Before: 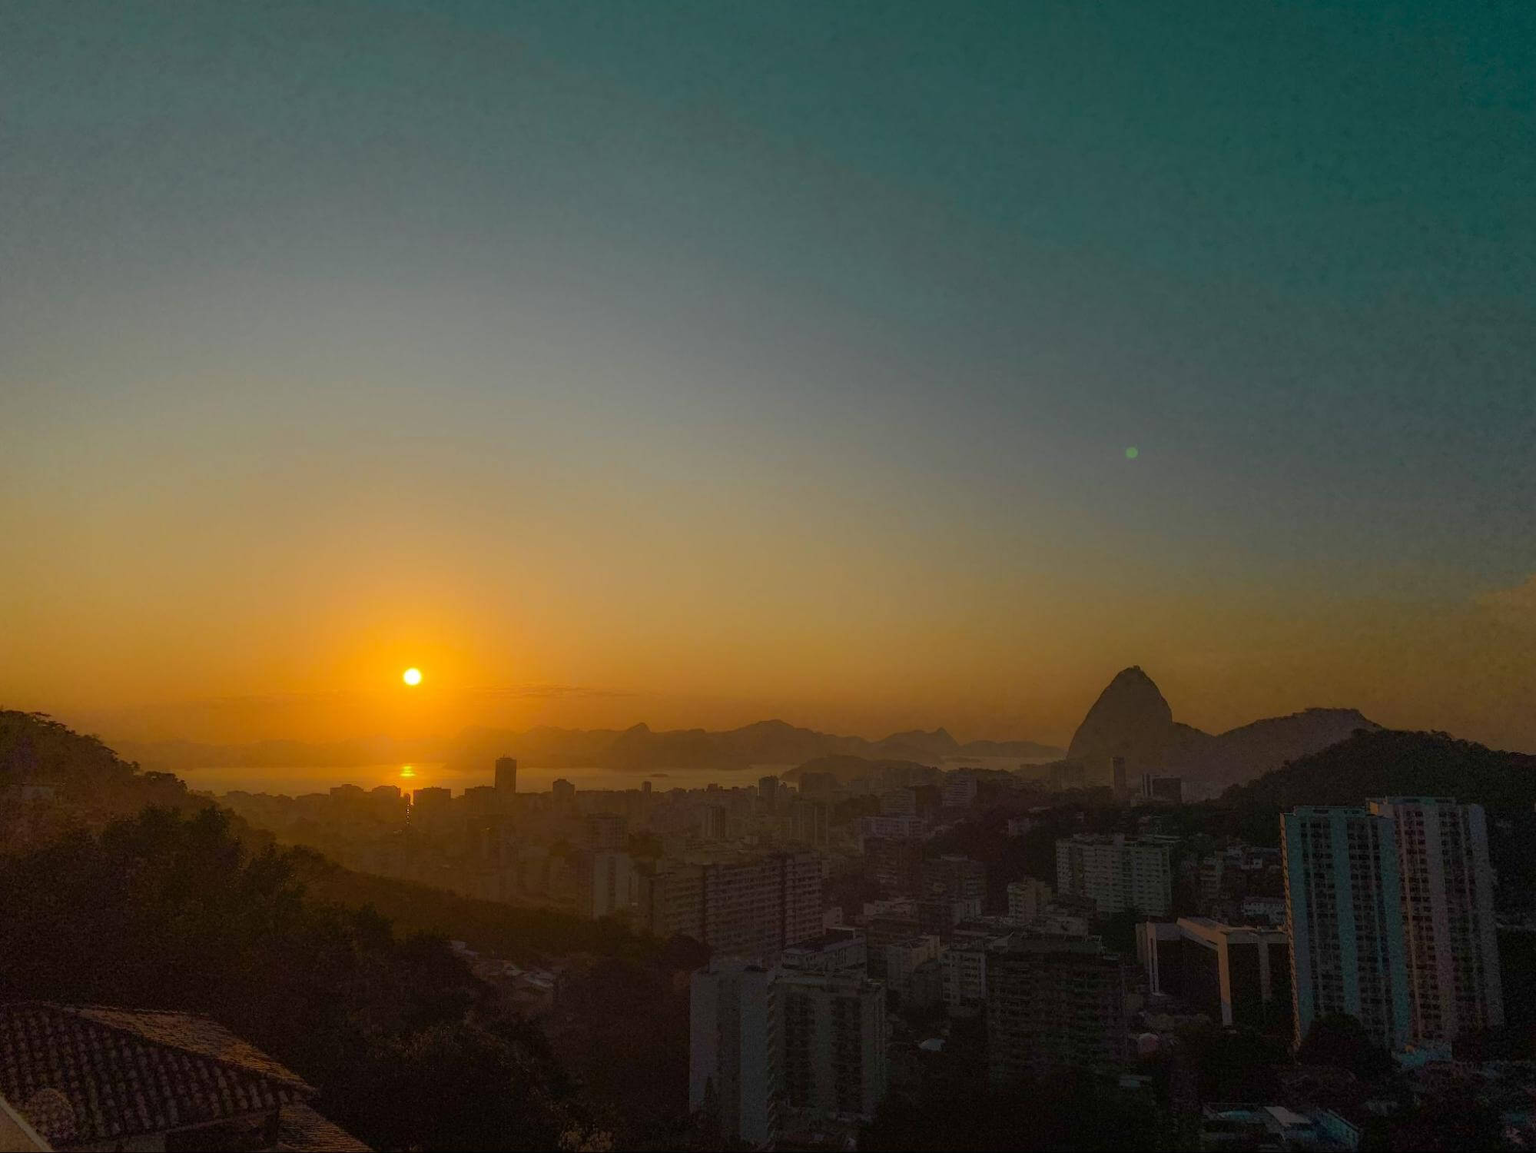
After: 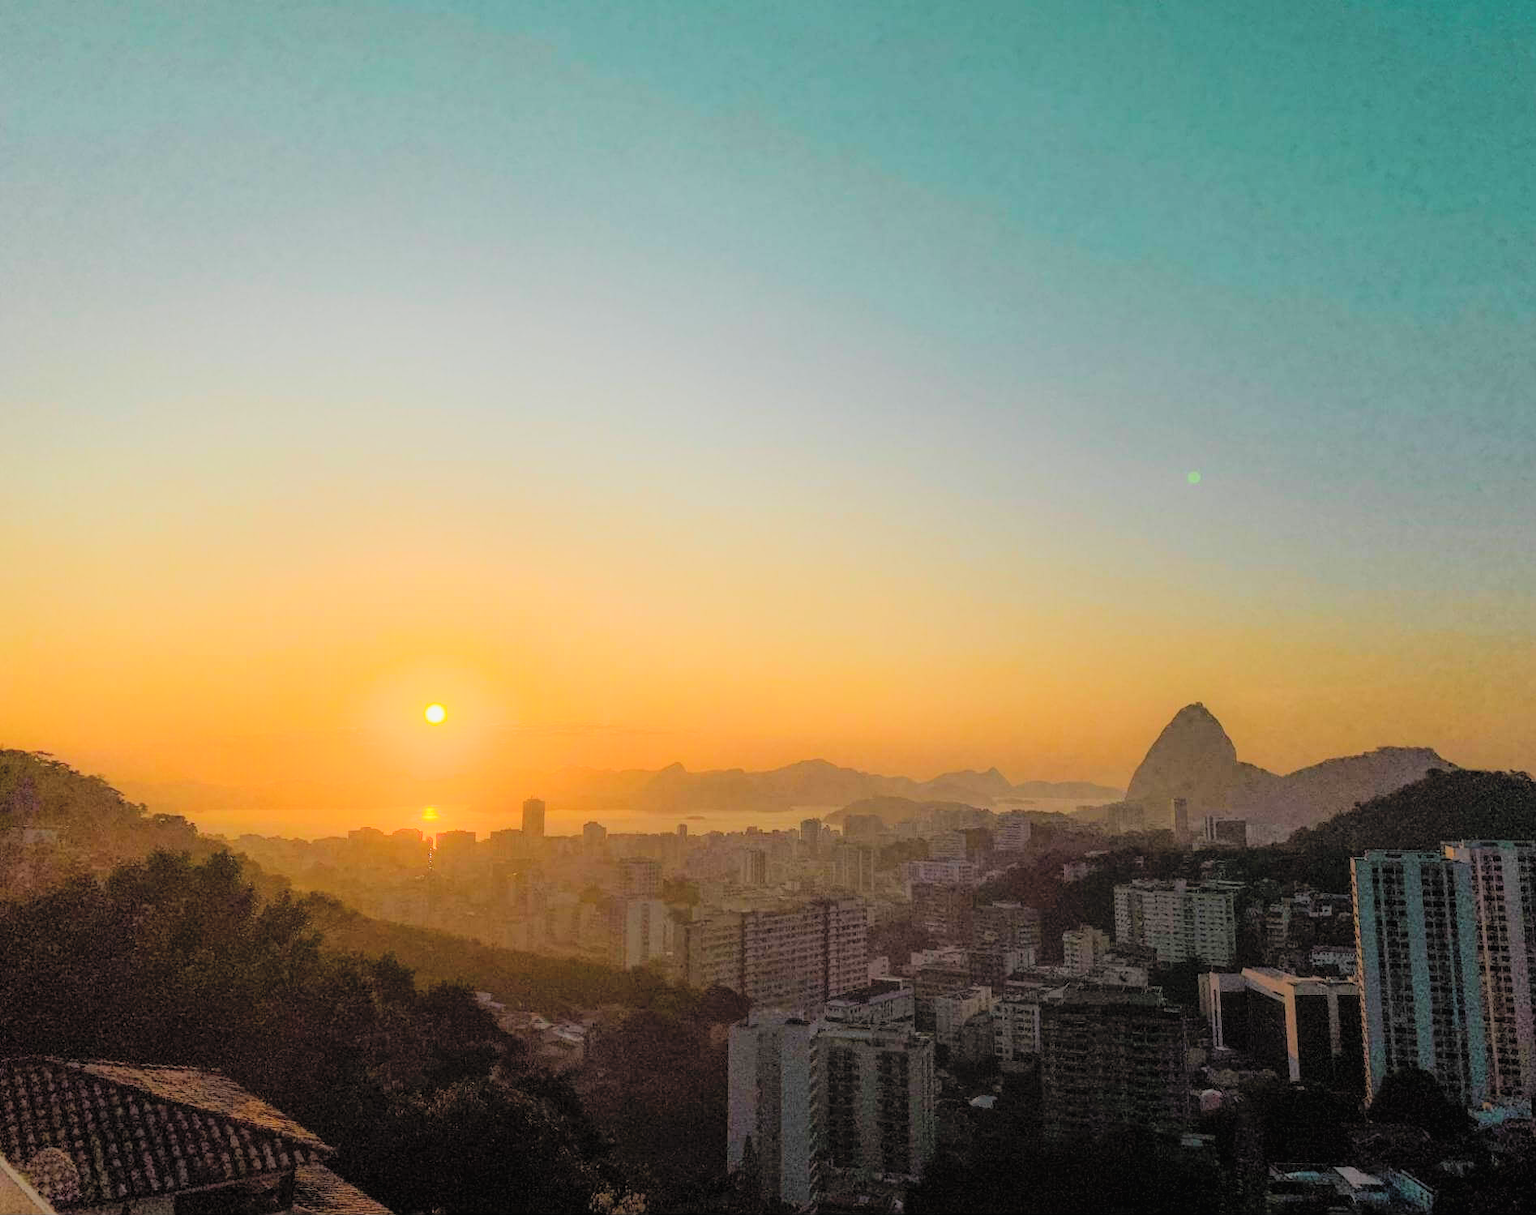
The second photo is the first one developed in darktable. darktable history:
exposure: black level correction 0.001, exposure 1.116 EV, compensate highlight preservation false
crop and rotate: right 5.167%
contrast brightness saturation: contrast 0.1, brightness 0.3, saturation 0.14
filmic rgb: black relative exposure -9.22 EV, white relative exposure 6.77 EV, hardness 3.07, contrast 1.05
